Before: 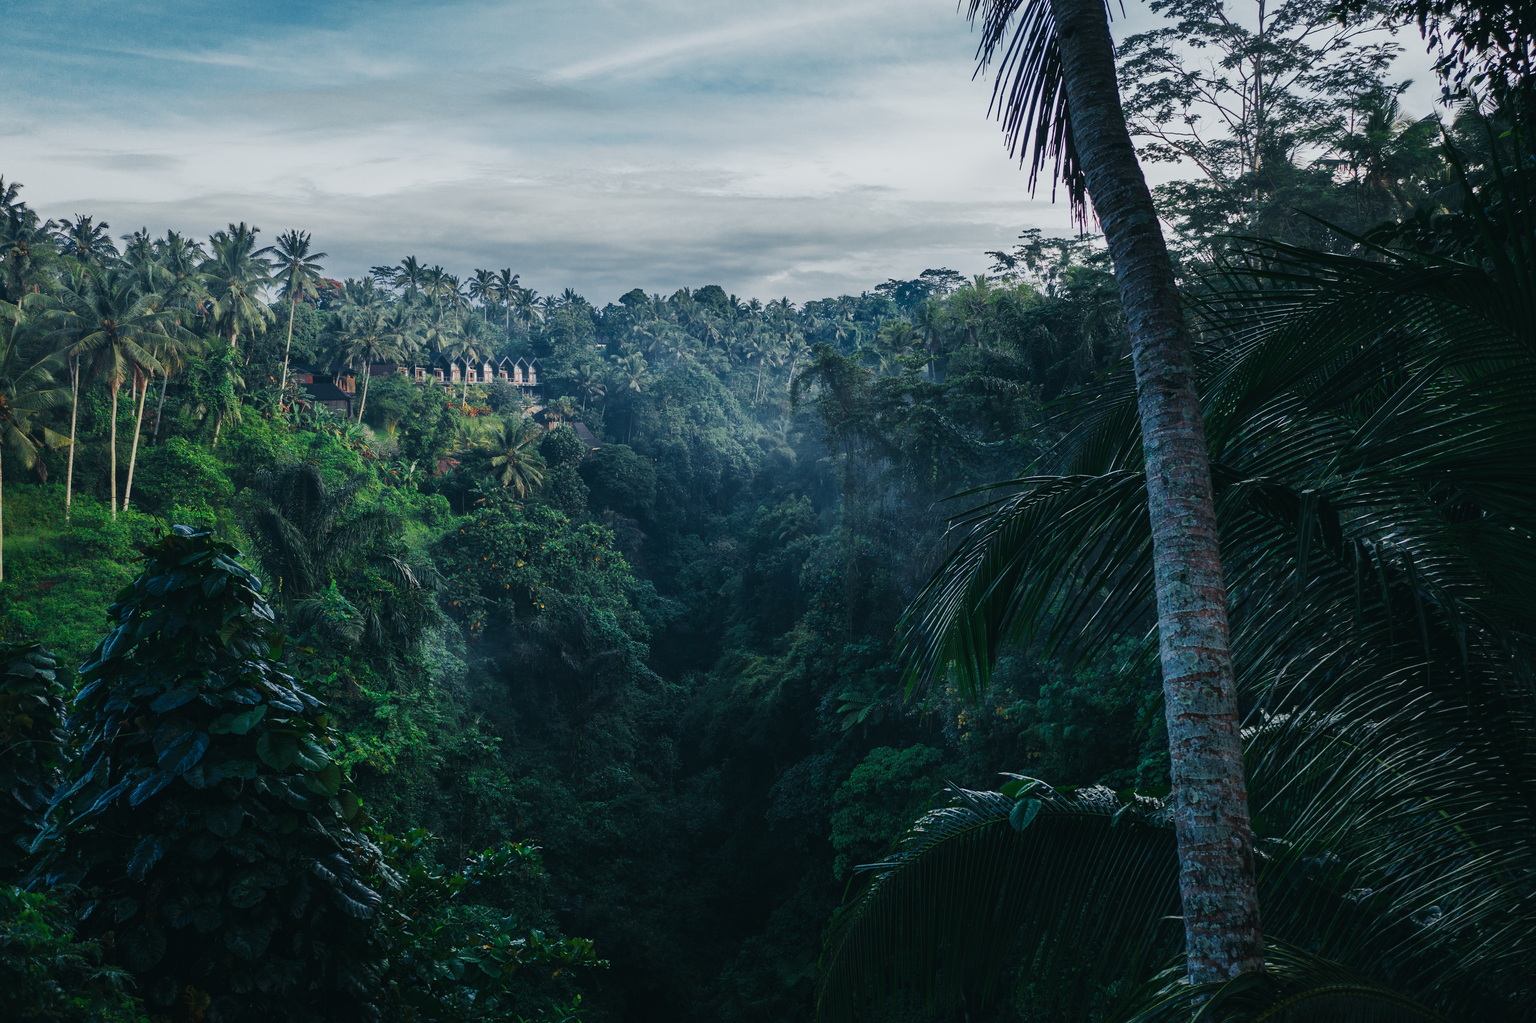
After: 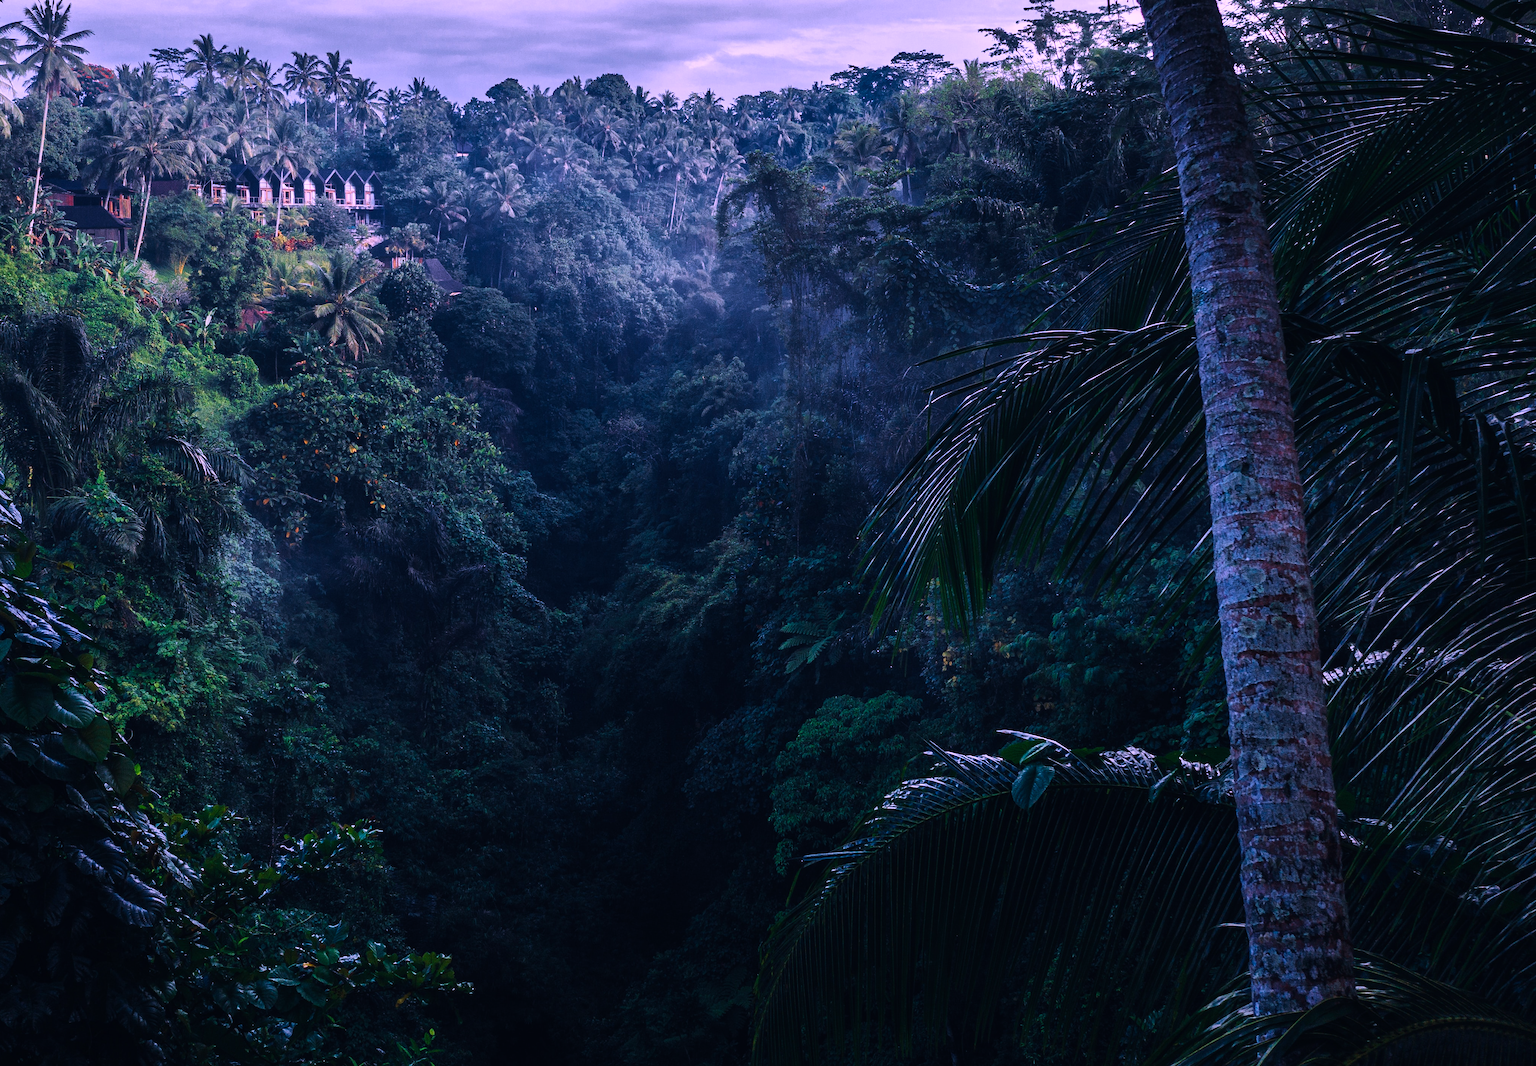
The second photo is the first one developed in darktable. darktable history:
color balance rgb: perceptual saturation grading › global saturation 25.391%, global vibrance 25.123%, contrast 20.175%
color calibration: output R [1.107, -0.012, -0.003, 0], output B [0, 0, 1.308, 0], illuminant Planckian (black body), x 0.376, y 0.373, temperature 4109.41 K, gamut compression 2.99
crop: left 16.828%, top 22.576%, right 8.897%
